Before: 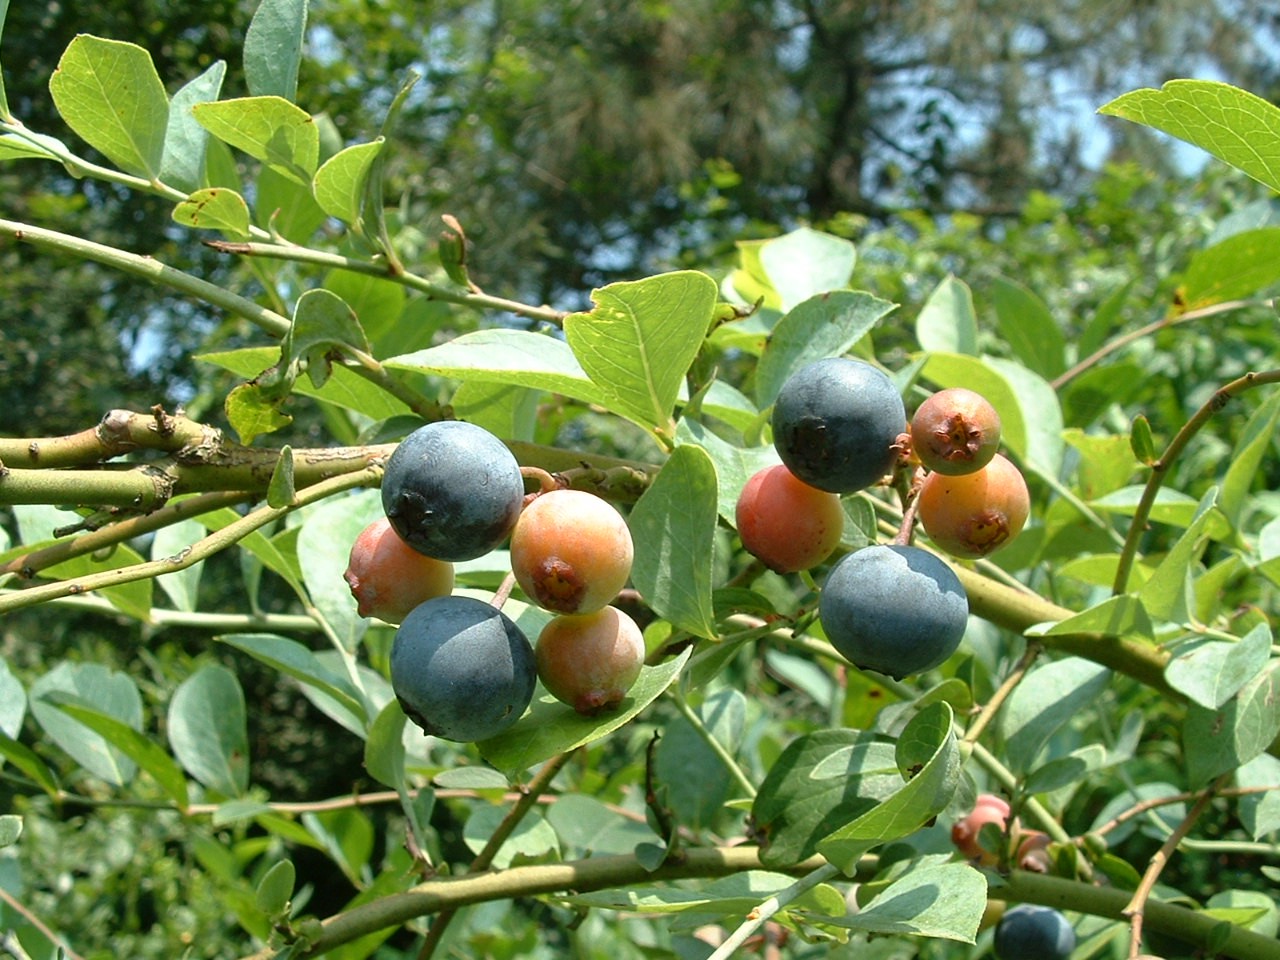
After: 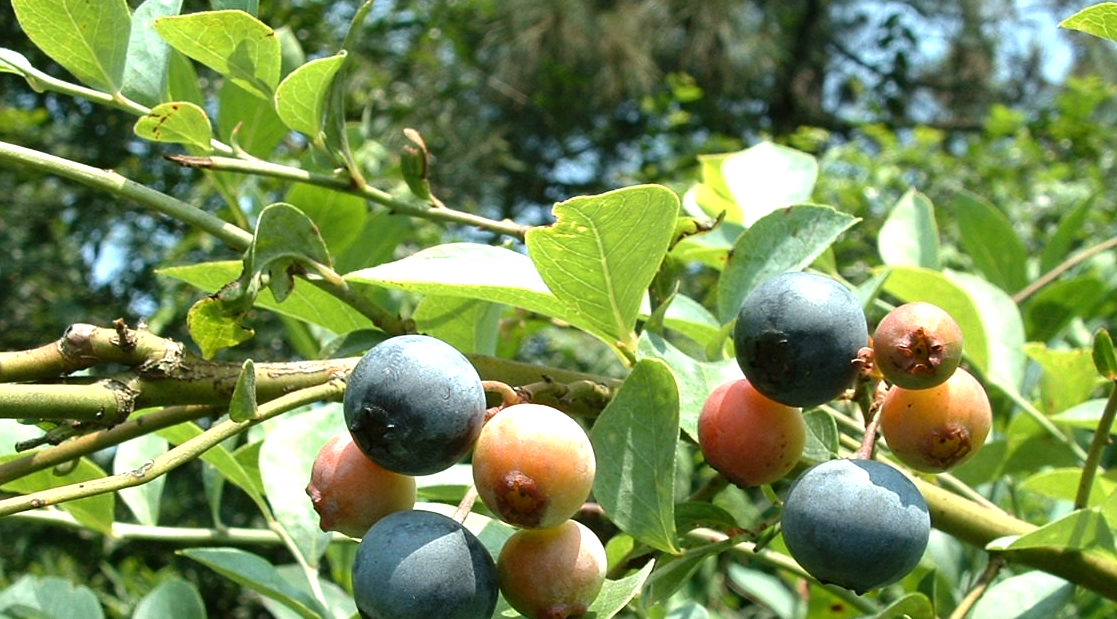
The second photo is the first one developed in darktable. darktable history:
crop: left 3.015%, top 8.969%, right 9.647%, bottom 26.457%
tone equalizer: -8 EV -0.417 EV, -7 EV -0.389 EV, -6 EV -0.333 EV, -5 EV -0.222 EV, -3 EV 0.222 EV, -2 EV 0.333 EV, -1 EV 0.389 EV, +0 EV 0.417 EV, edges refinement/feathering 500, mask exposure compensation -1.57 EV, preserve details no
